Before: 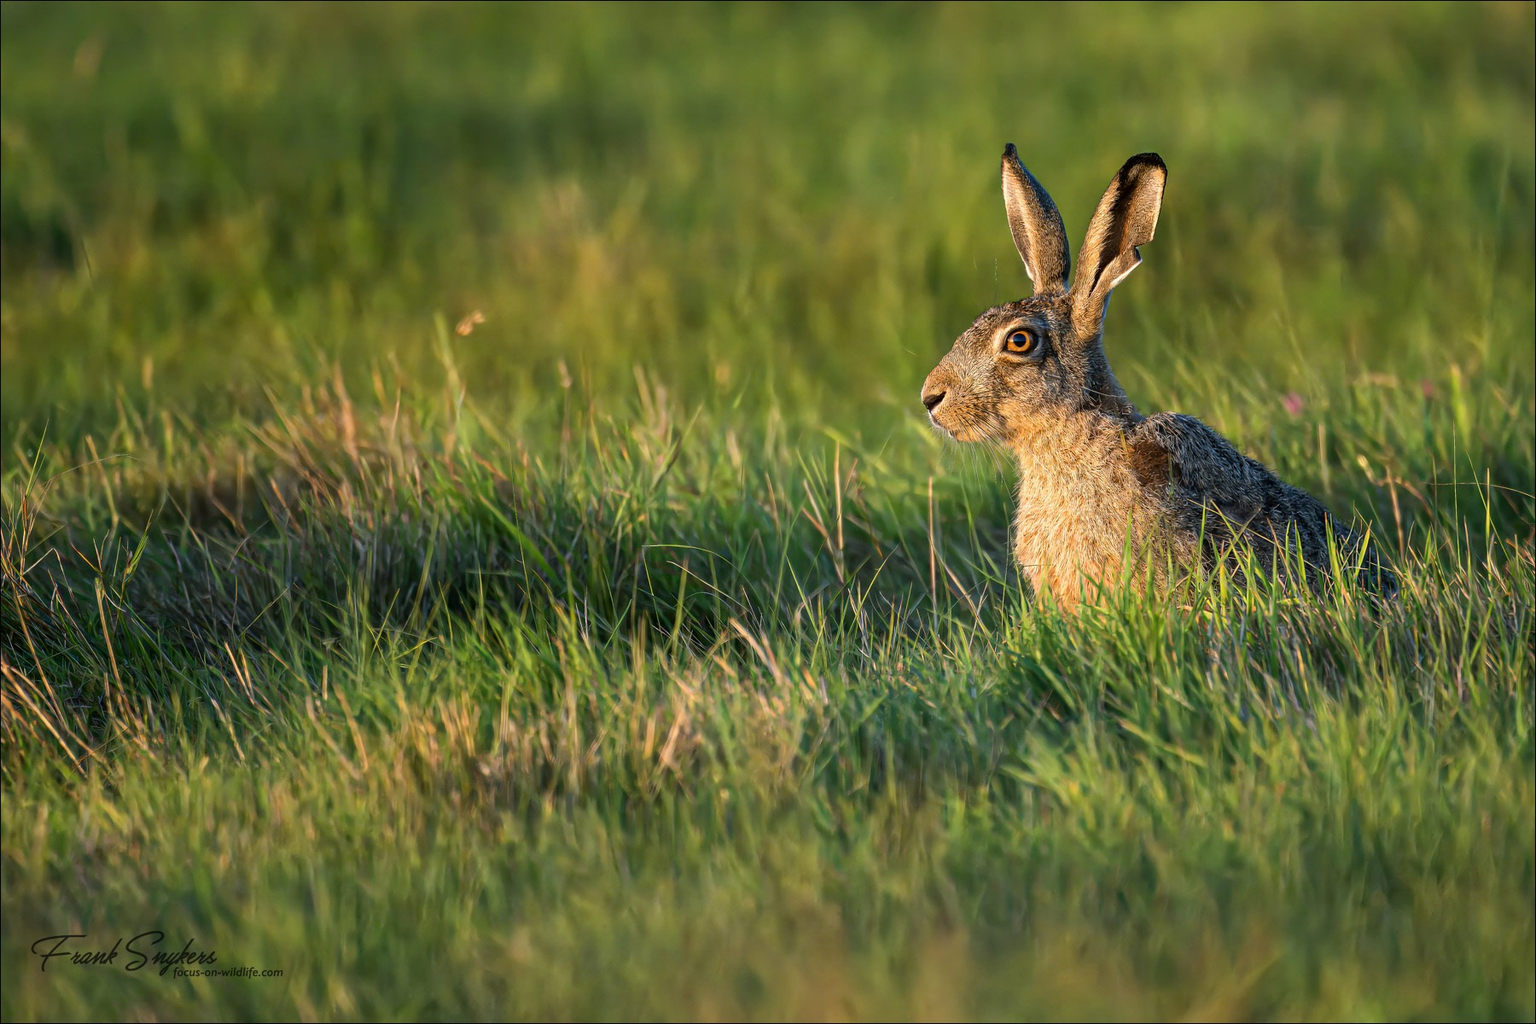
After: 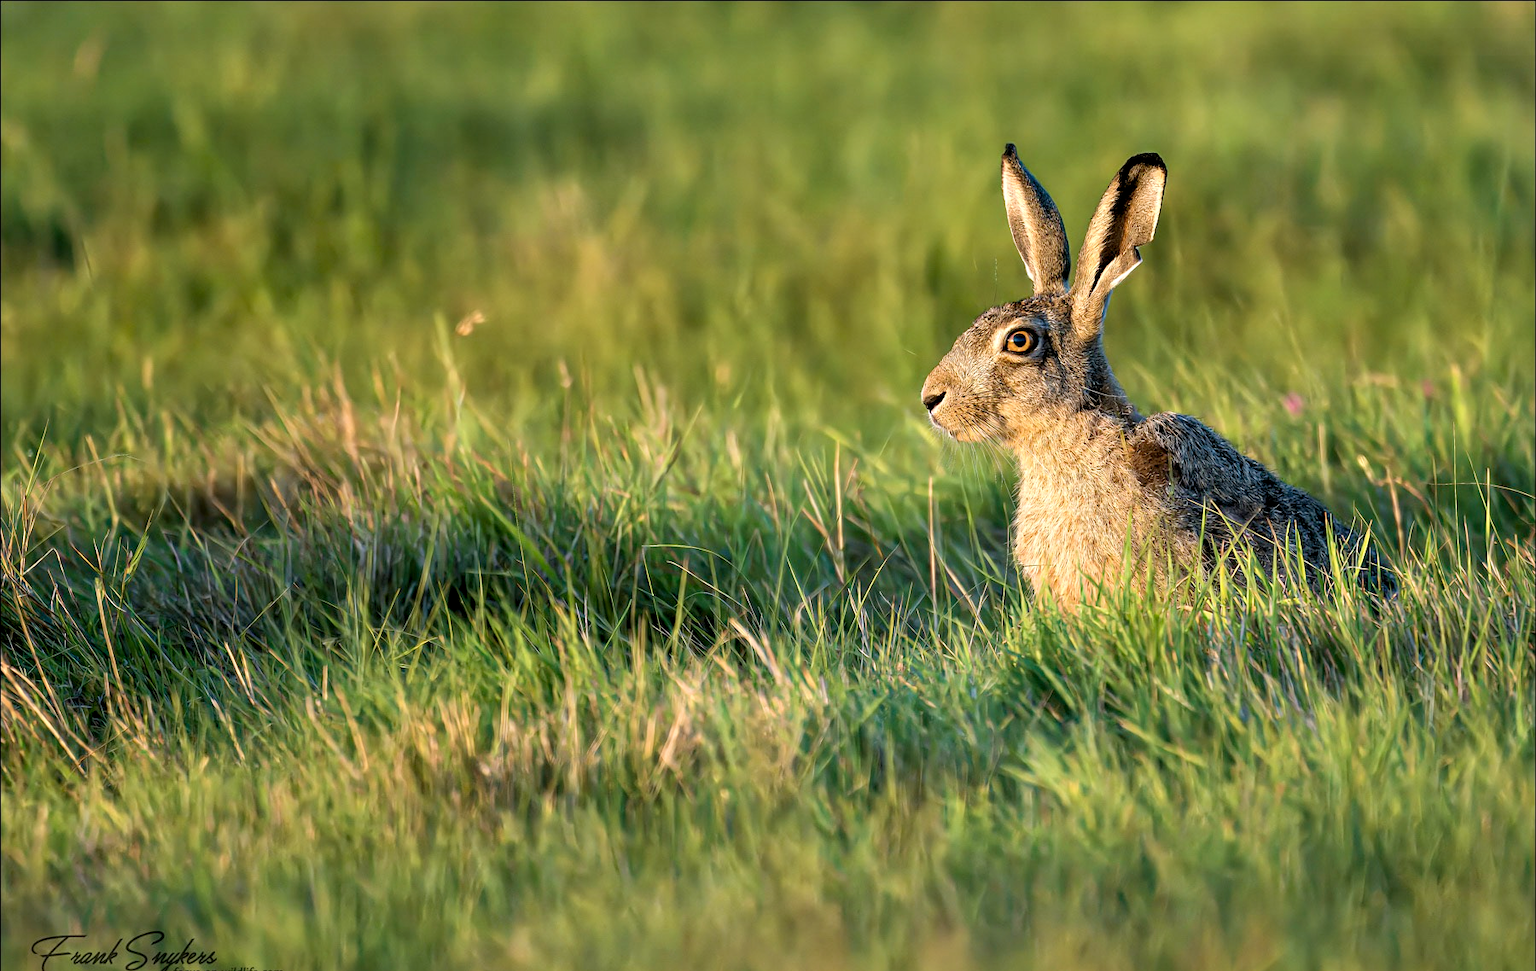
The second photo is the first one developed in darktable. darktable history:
sharpen: amount 0.2
velvia: on, module defaults
crop and rotate: top 0%, bottom 5.097%
levels: levels [0.018, 0.493, 1]
contrast equalizer: y [[0.536, 0.565, 0.581, 0.516, 0.52, 0.491], [0.5 ×6], [0.5 ×6], [0 ×6], [0 ×6]]
